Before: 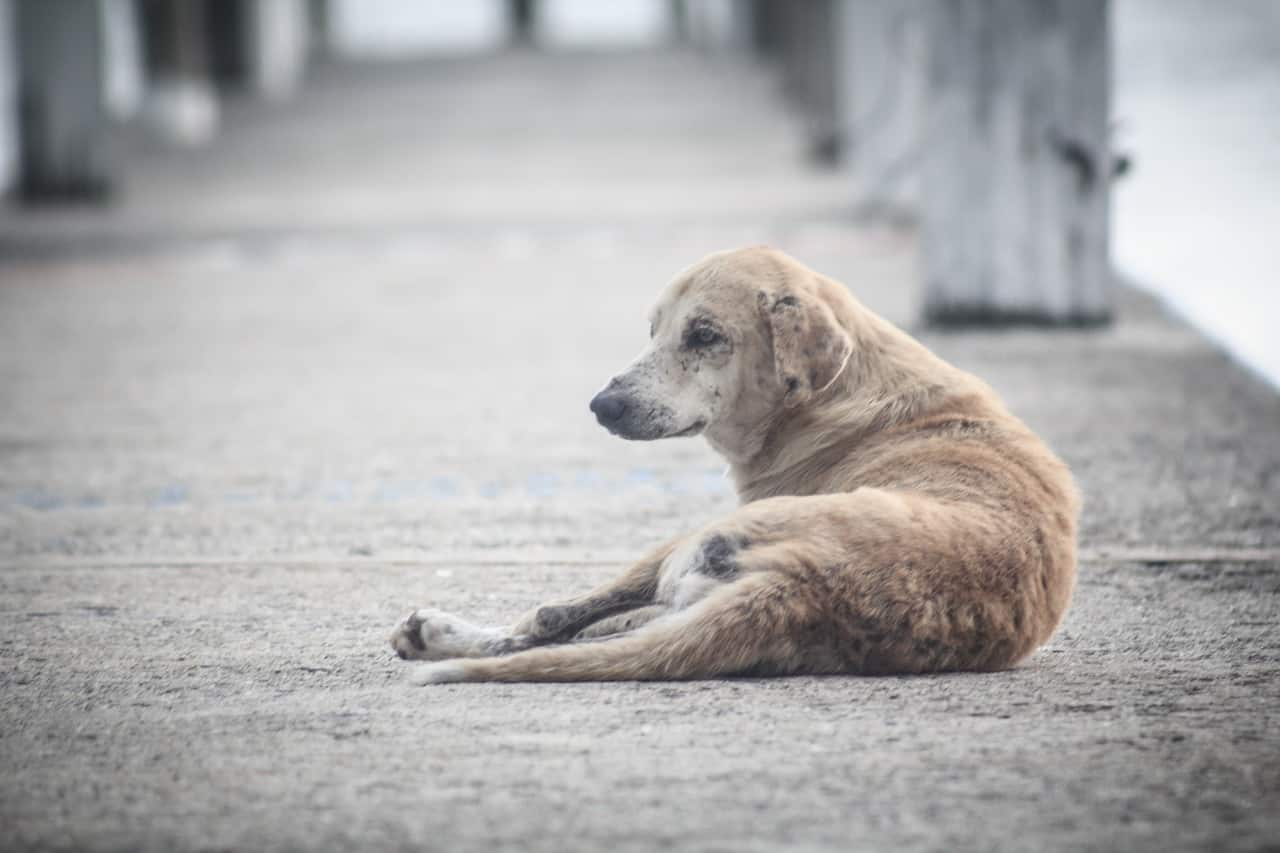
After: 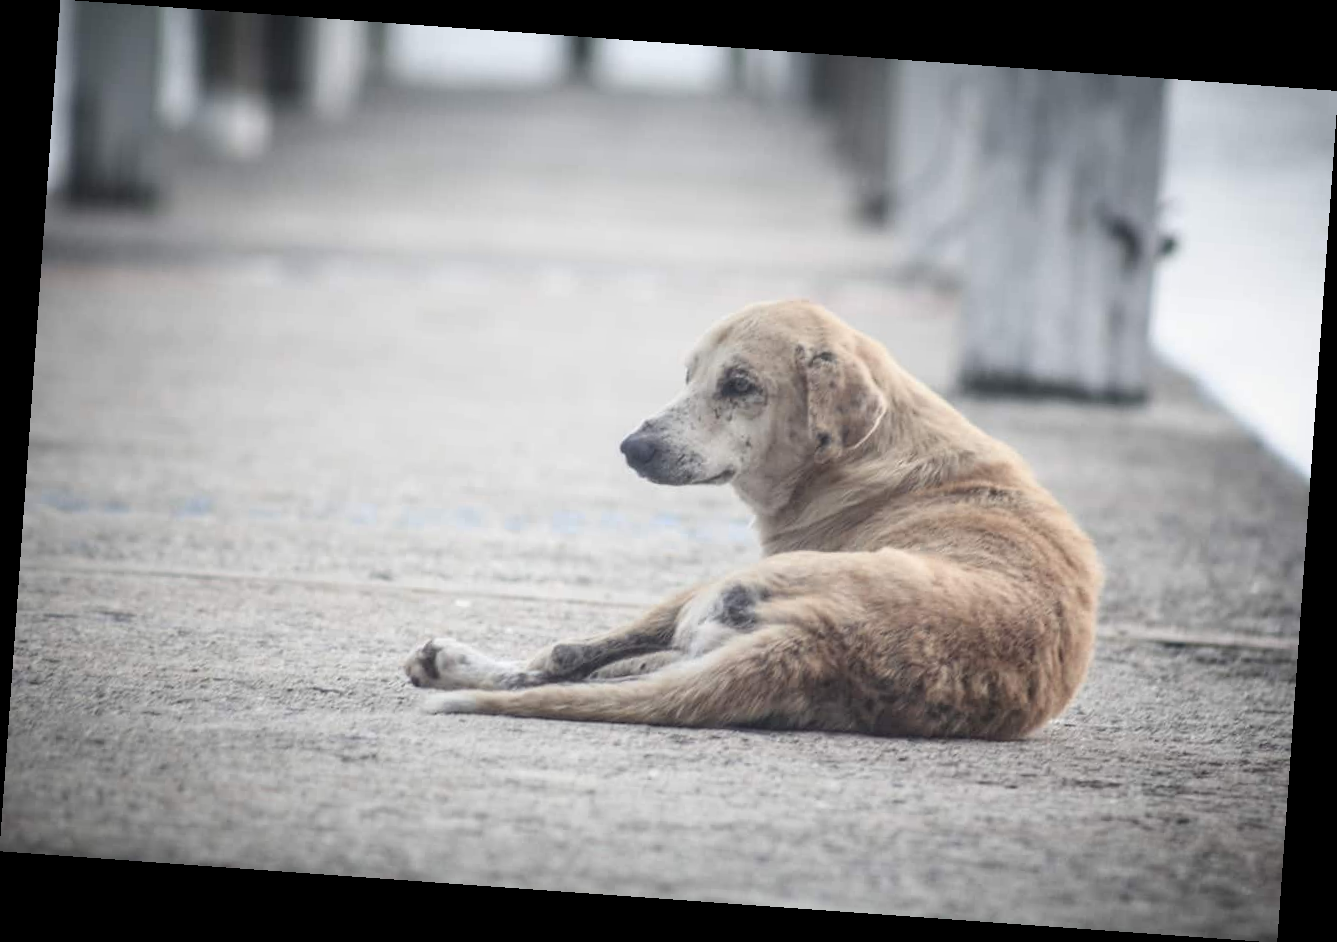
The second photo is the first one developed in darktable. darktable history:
rotate and perspective: rotation 4.1°, automatic cropping off
white balance: emerald 1
